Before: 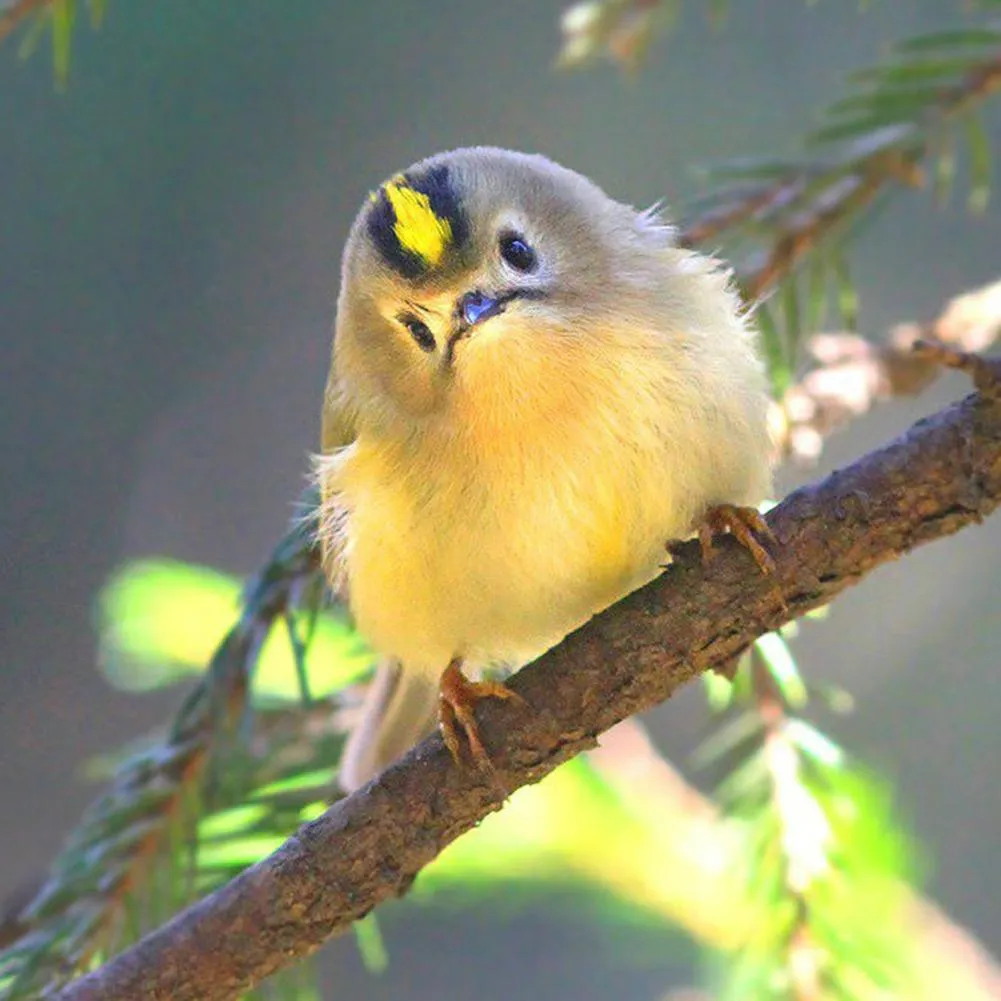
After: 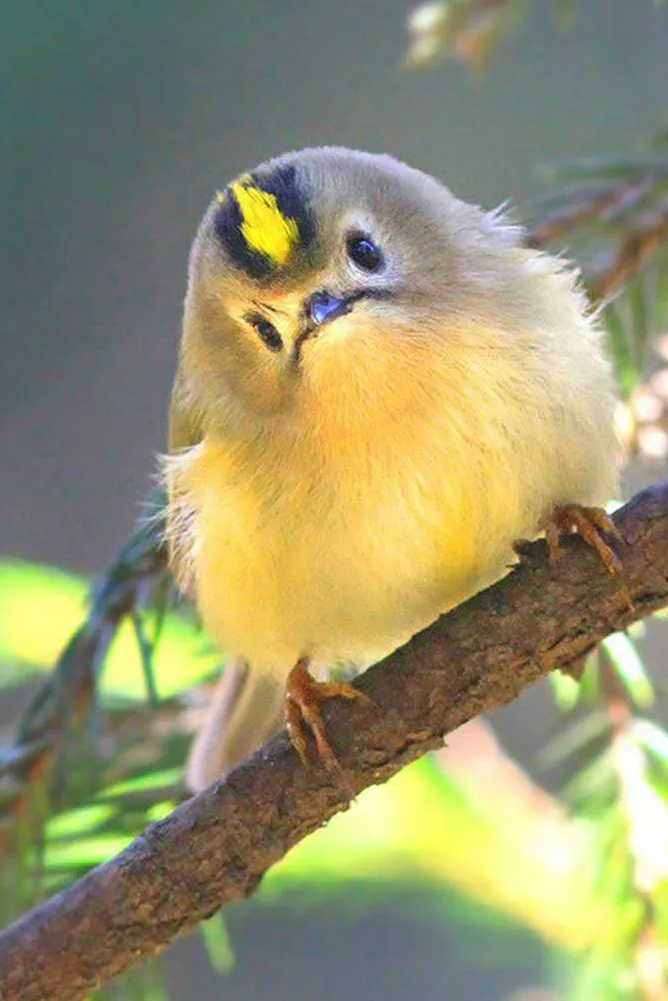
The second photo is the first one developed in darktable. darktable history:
crop: left 15.377%, right 17.822%
